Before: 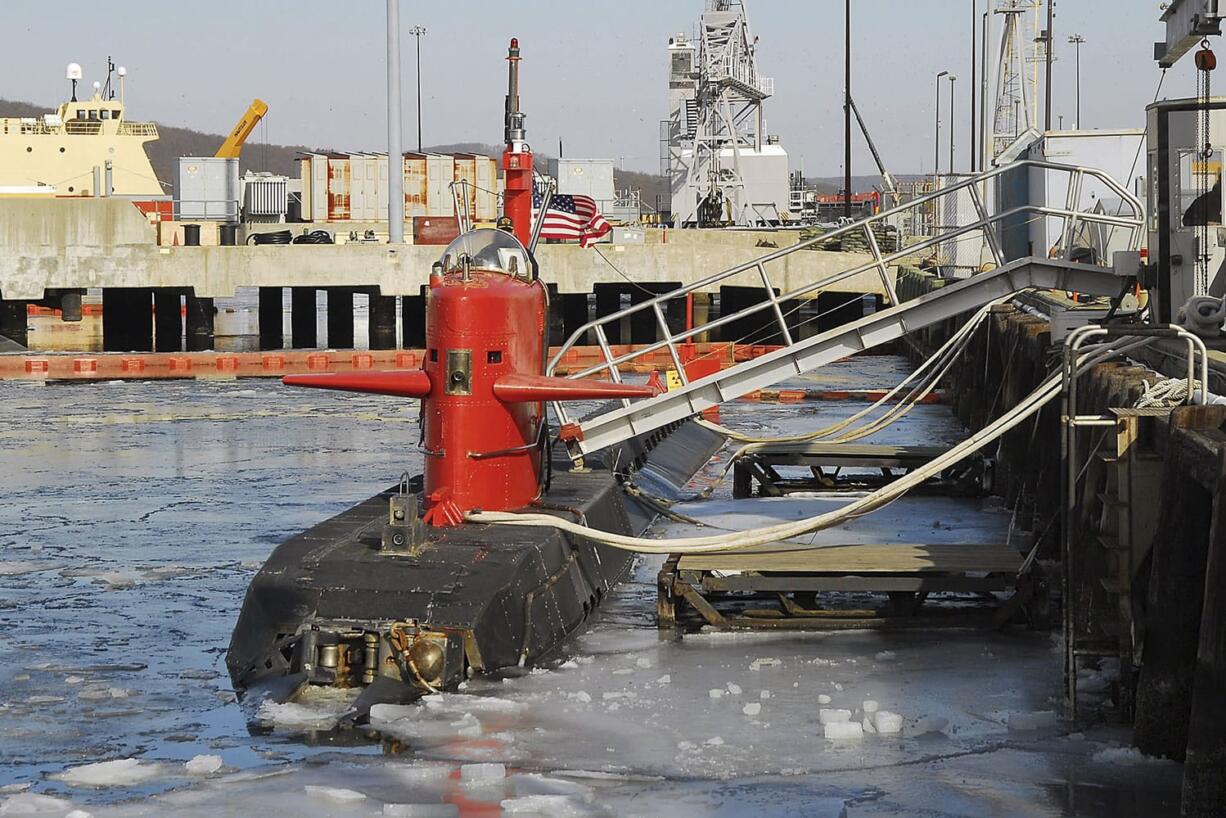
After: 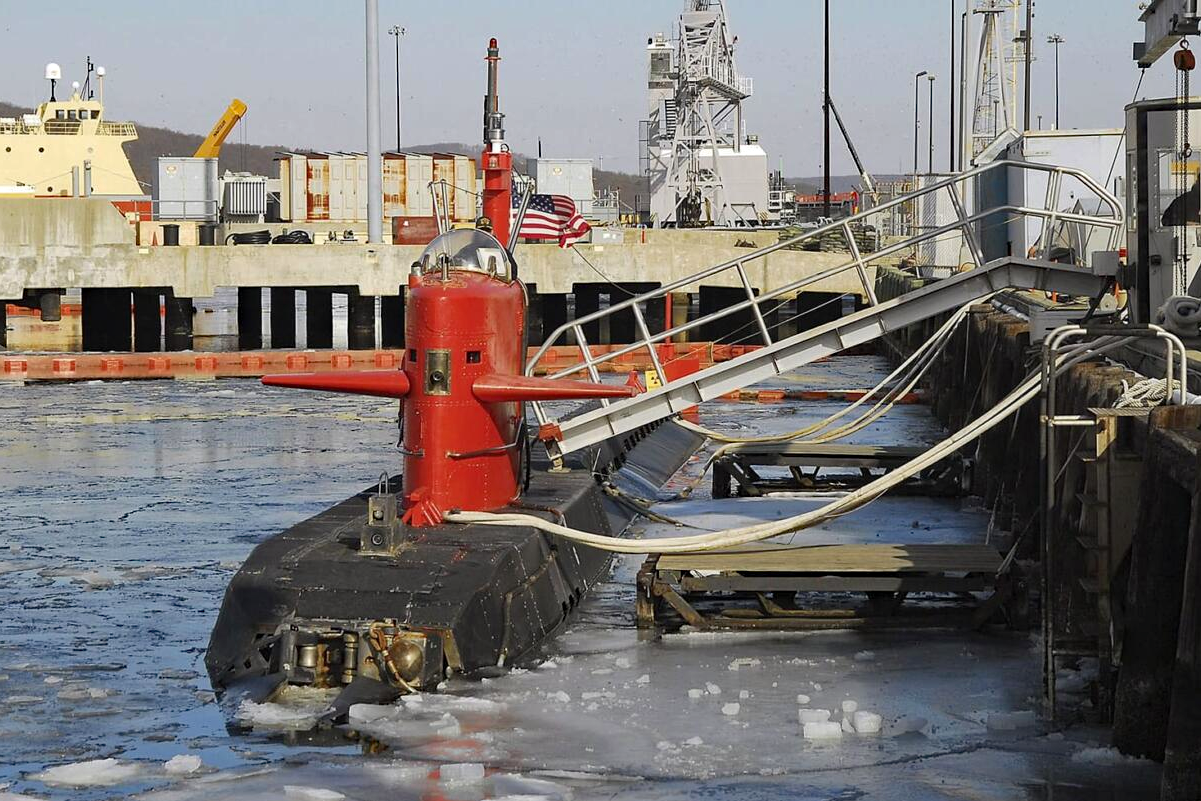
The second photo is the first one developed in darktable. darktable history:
crop: left 1.743%, right 0.268%, bottom 2.011%
haze removal: compatibility mode true, adaptive false
